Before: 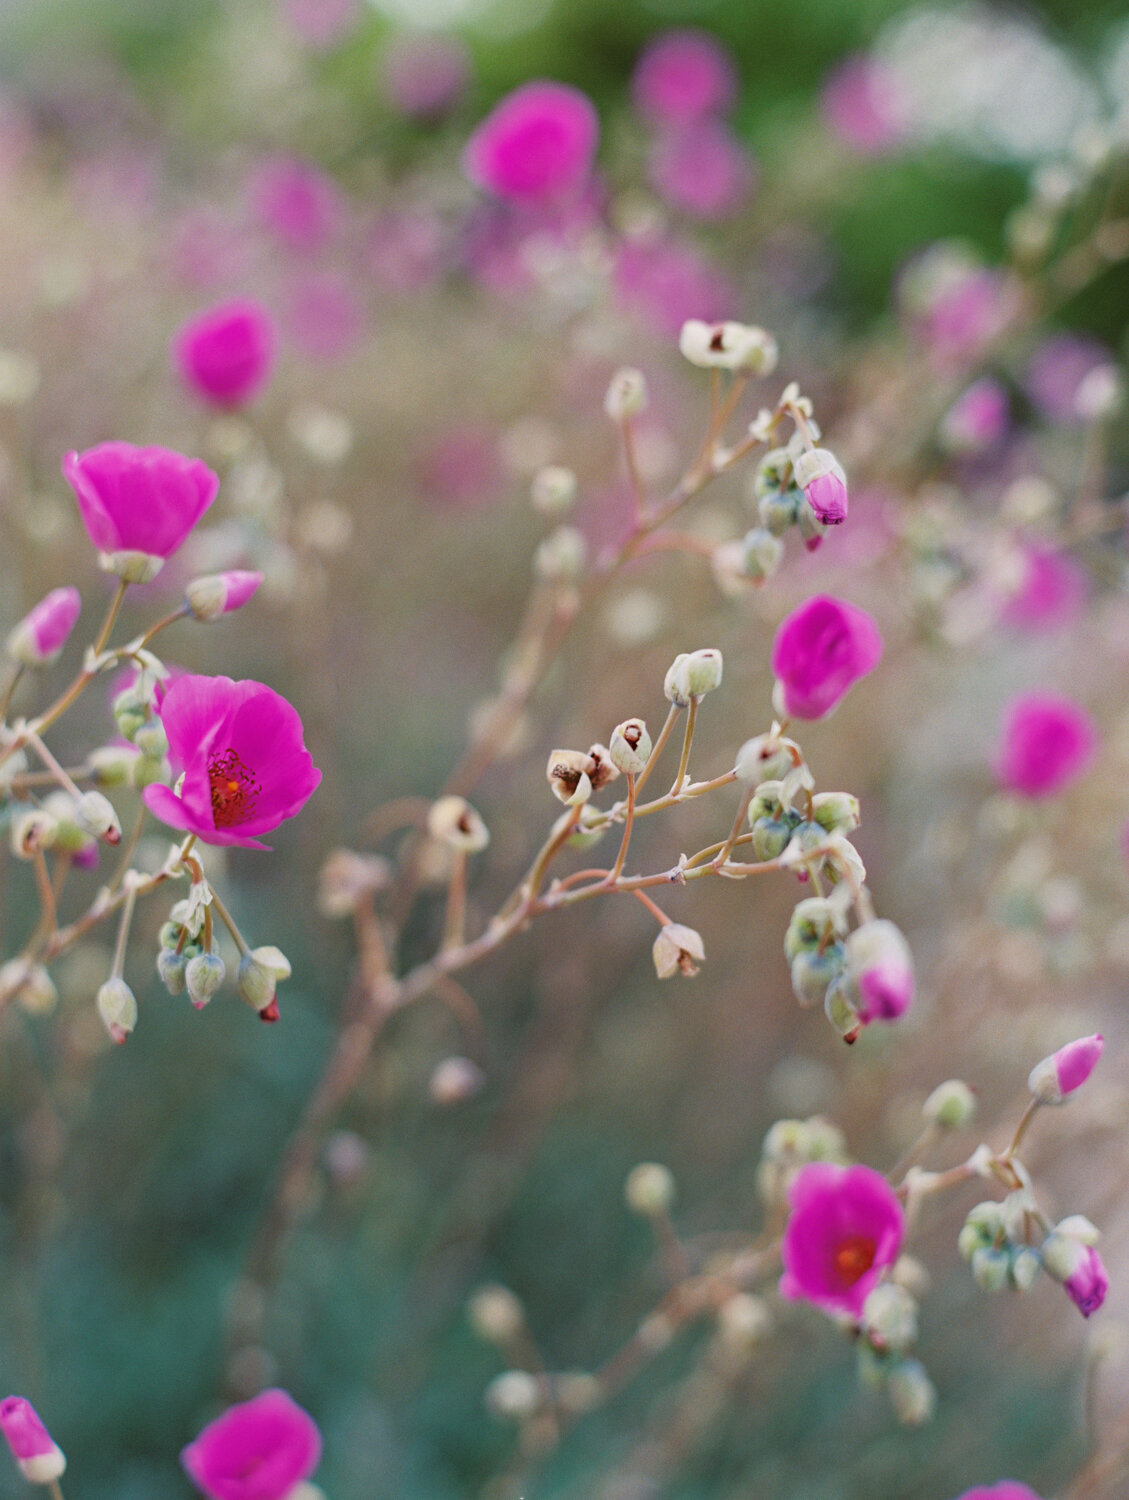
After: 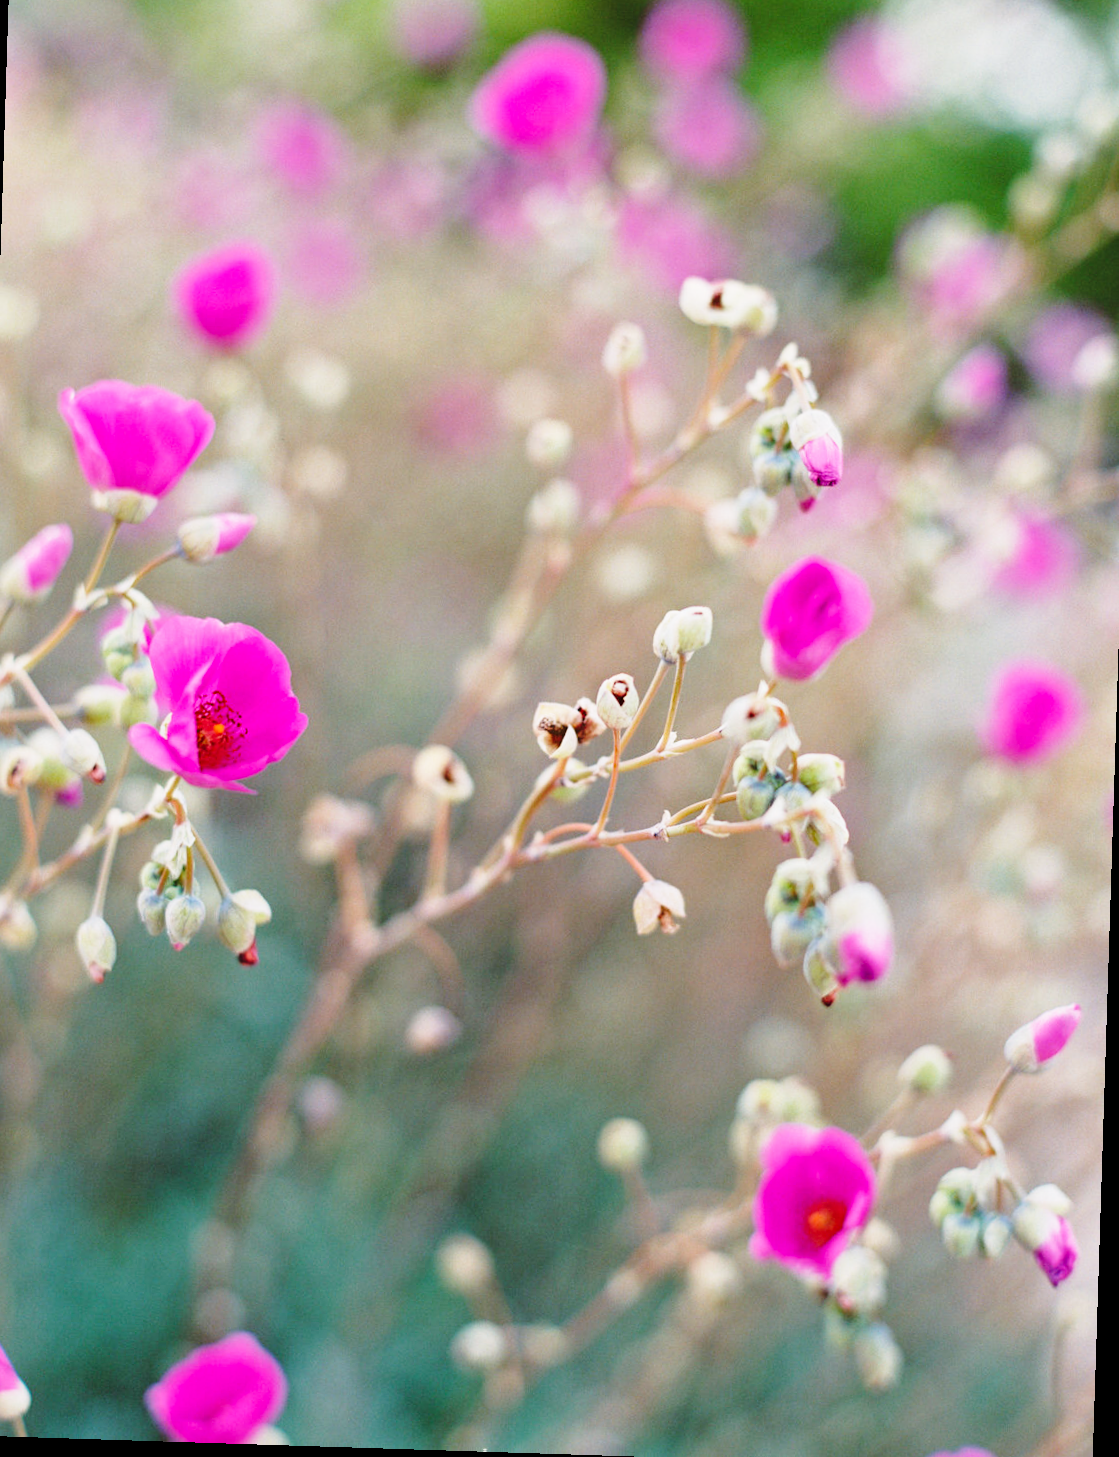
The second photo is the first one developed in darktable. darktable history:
crop and rotate: angle -1.83°, left 3.161%, top 4.264%, right 1.659%, bottom 0.77%
base curve: curves: ch0 [(0, 0) (0.028, 0.03) (0.121, 0.232) (0.46, 0.748) (0.859, 0.968) (1, 1)], preserve colors none
